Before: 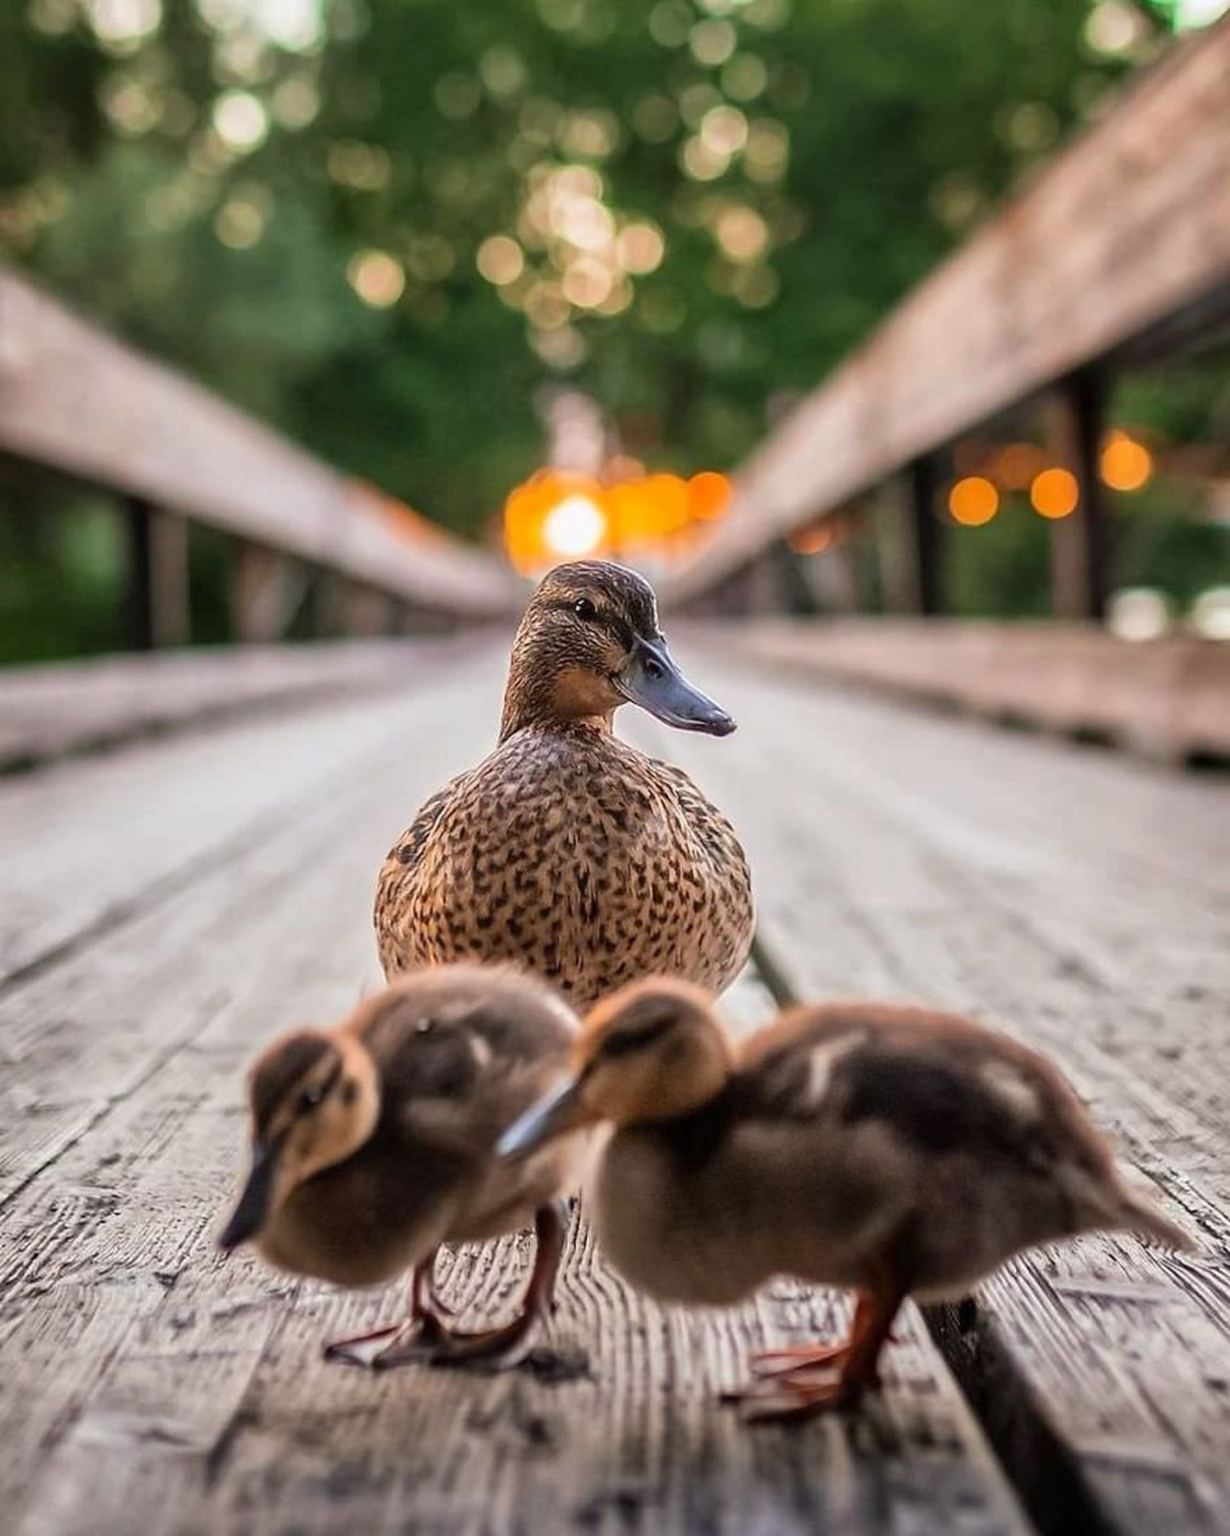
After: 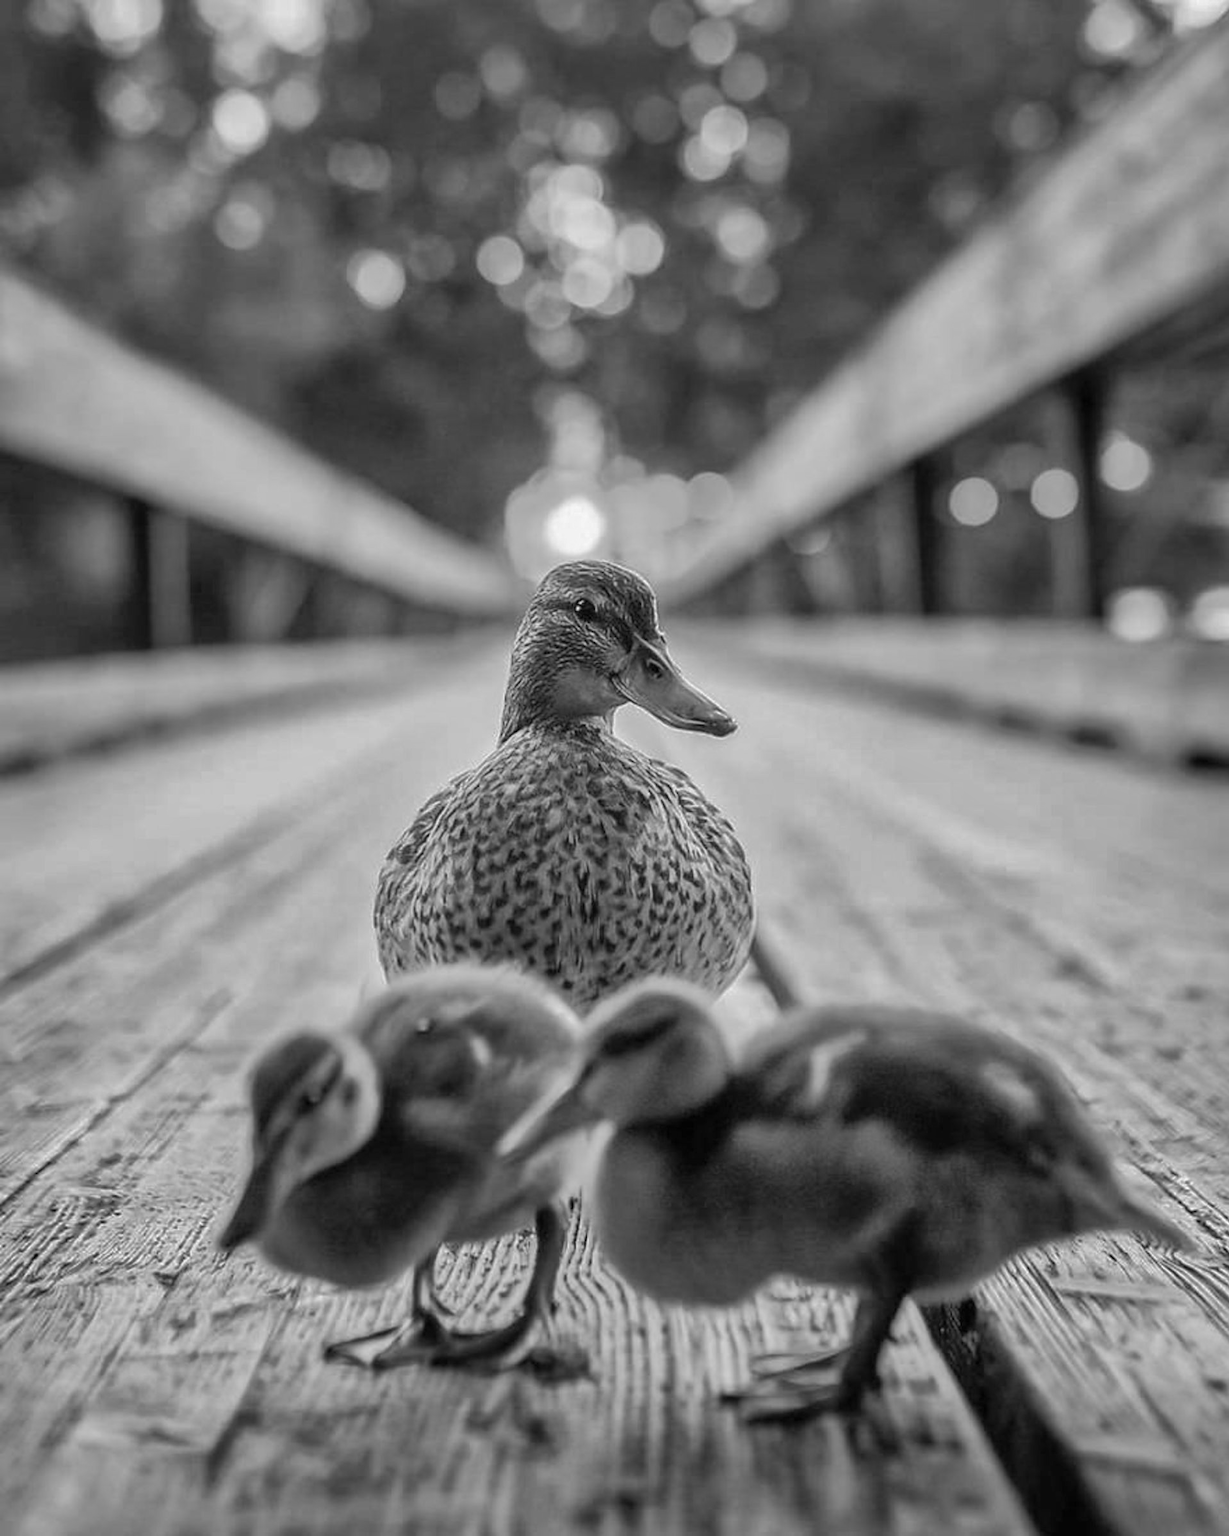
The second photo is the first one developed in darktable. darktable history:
contrast brightness saturation: saturation -1
shadows and highlights: highlights -60
